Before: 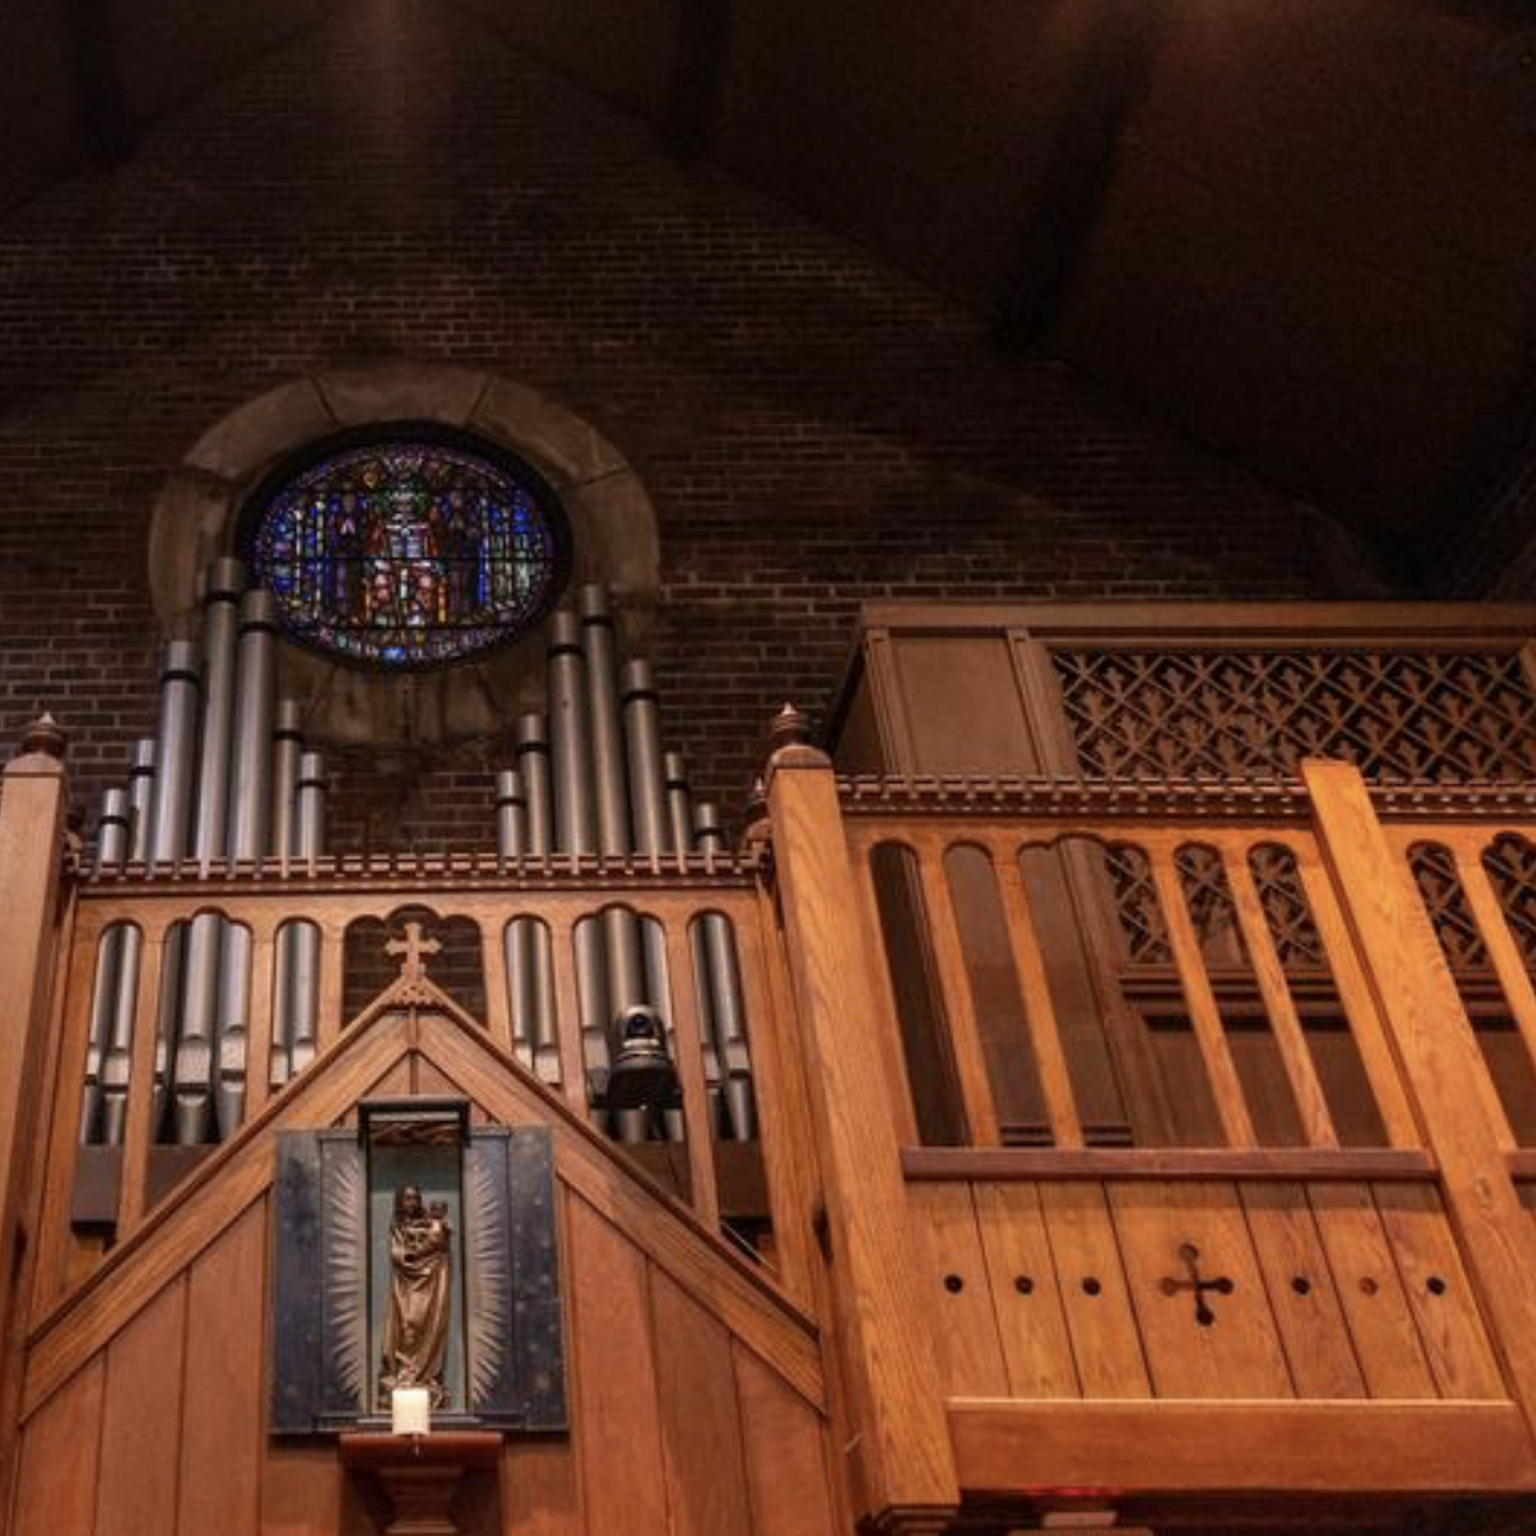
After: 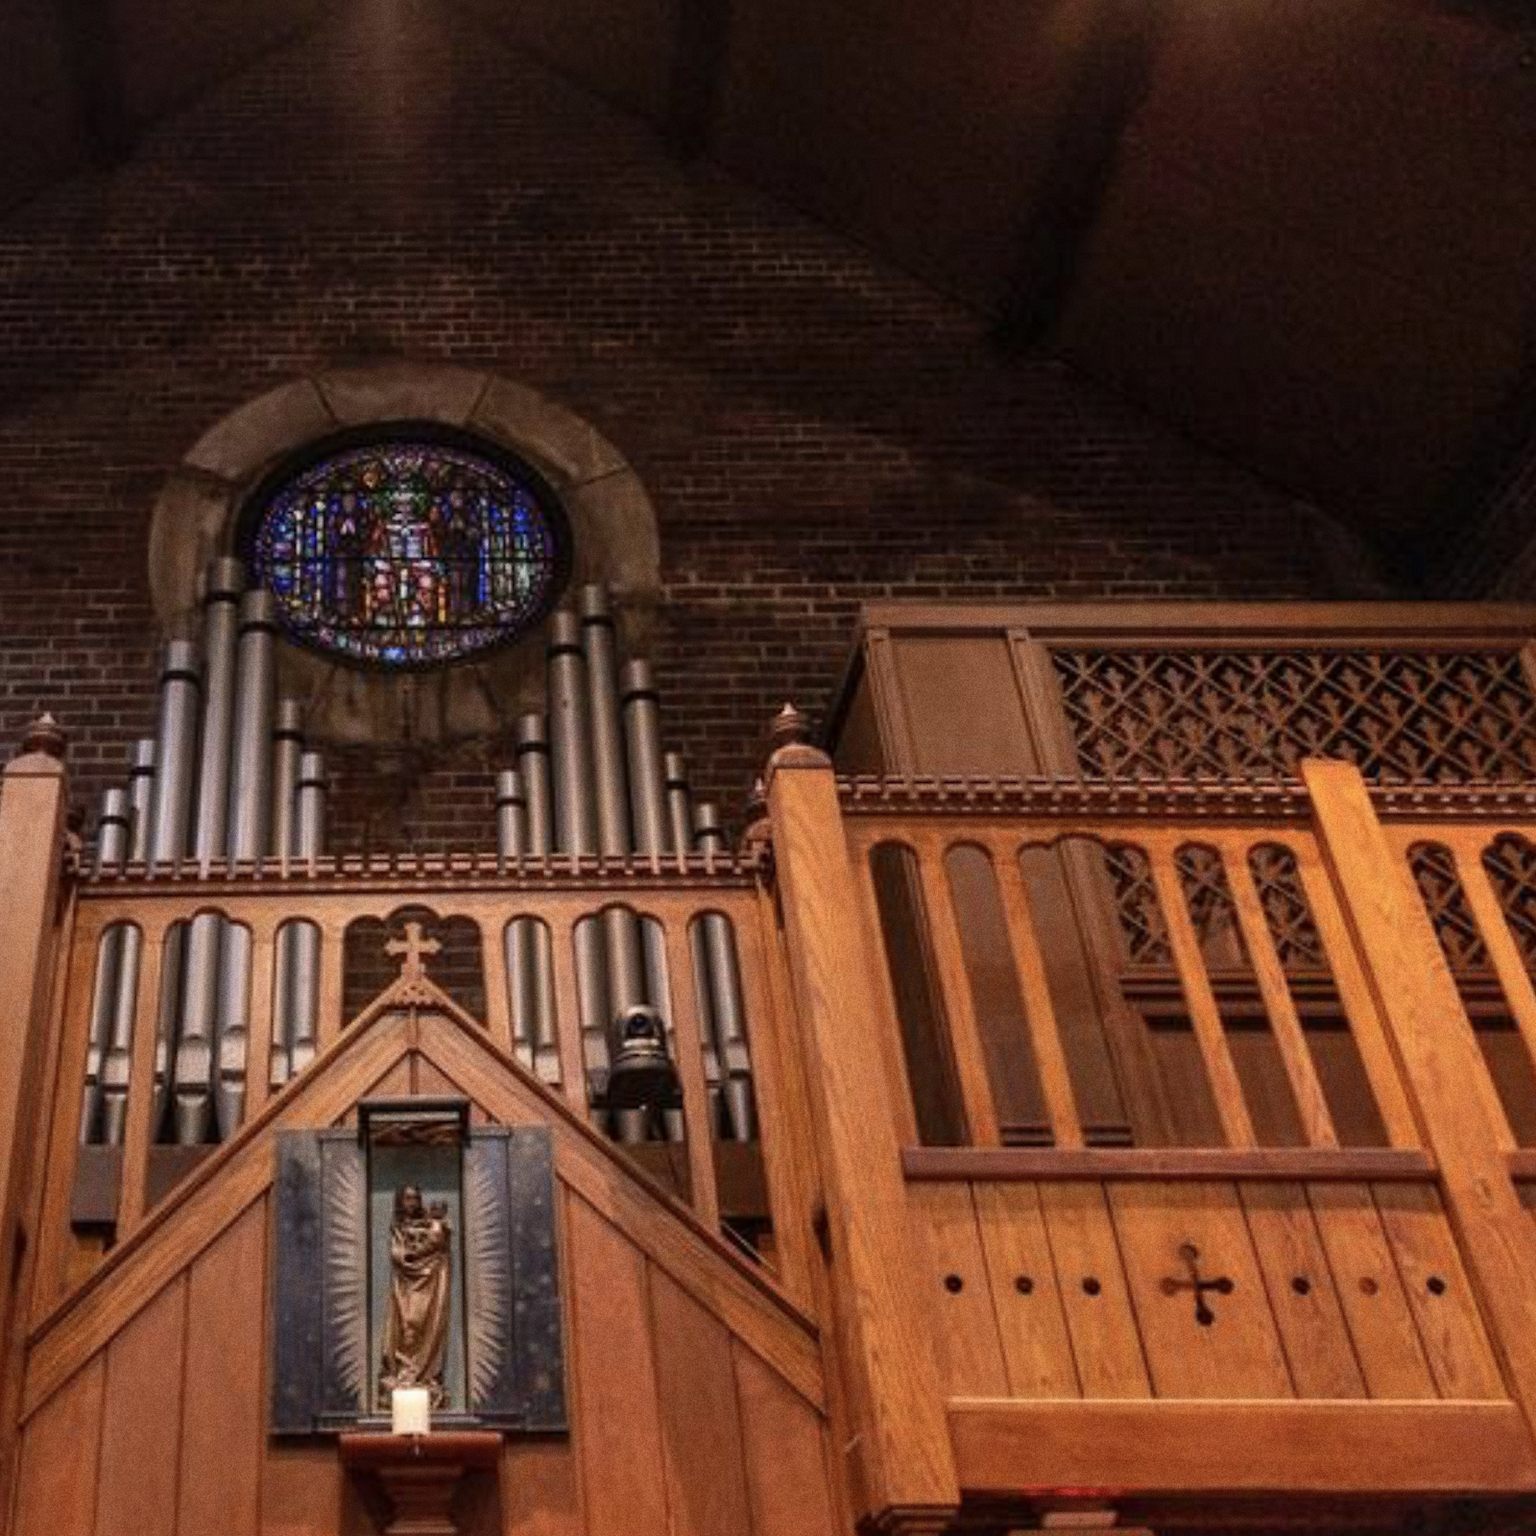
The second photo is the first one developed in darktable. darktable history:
shadows and highlights: shadows 32, highlights -32, soften with gaussian
grain: strength 26%
